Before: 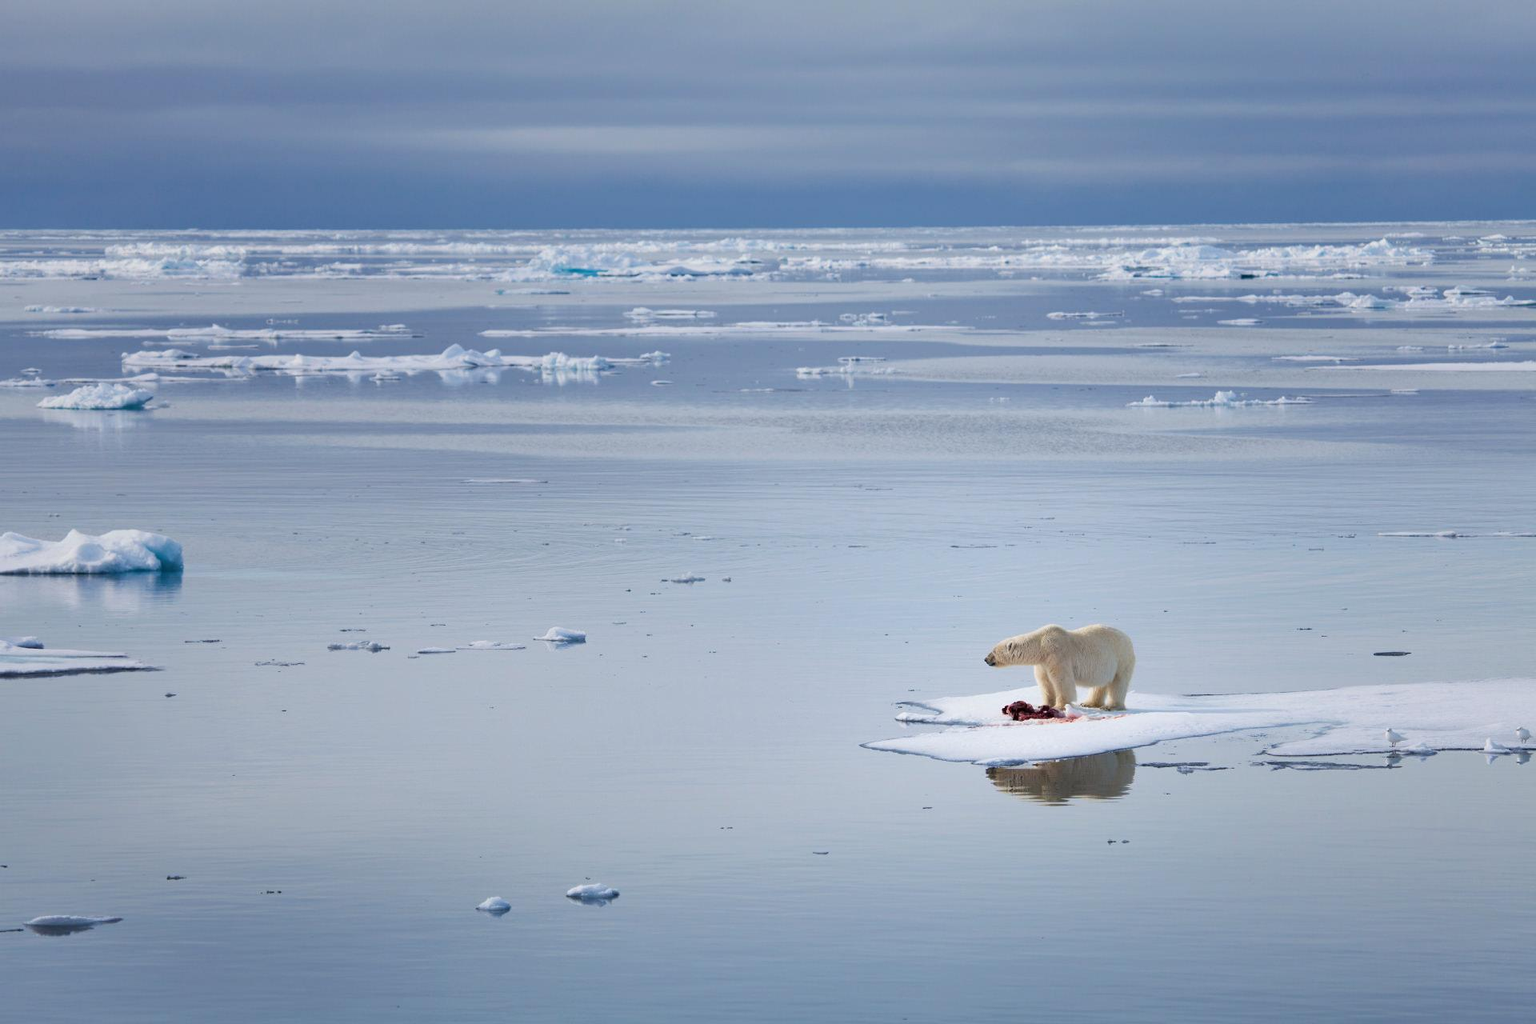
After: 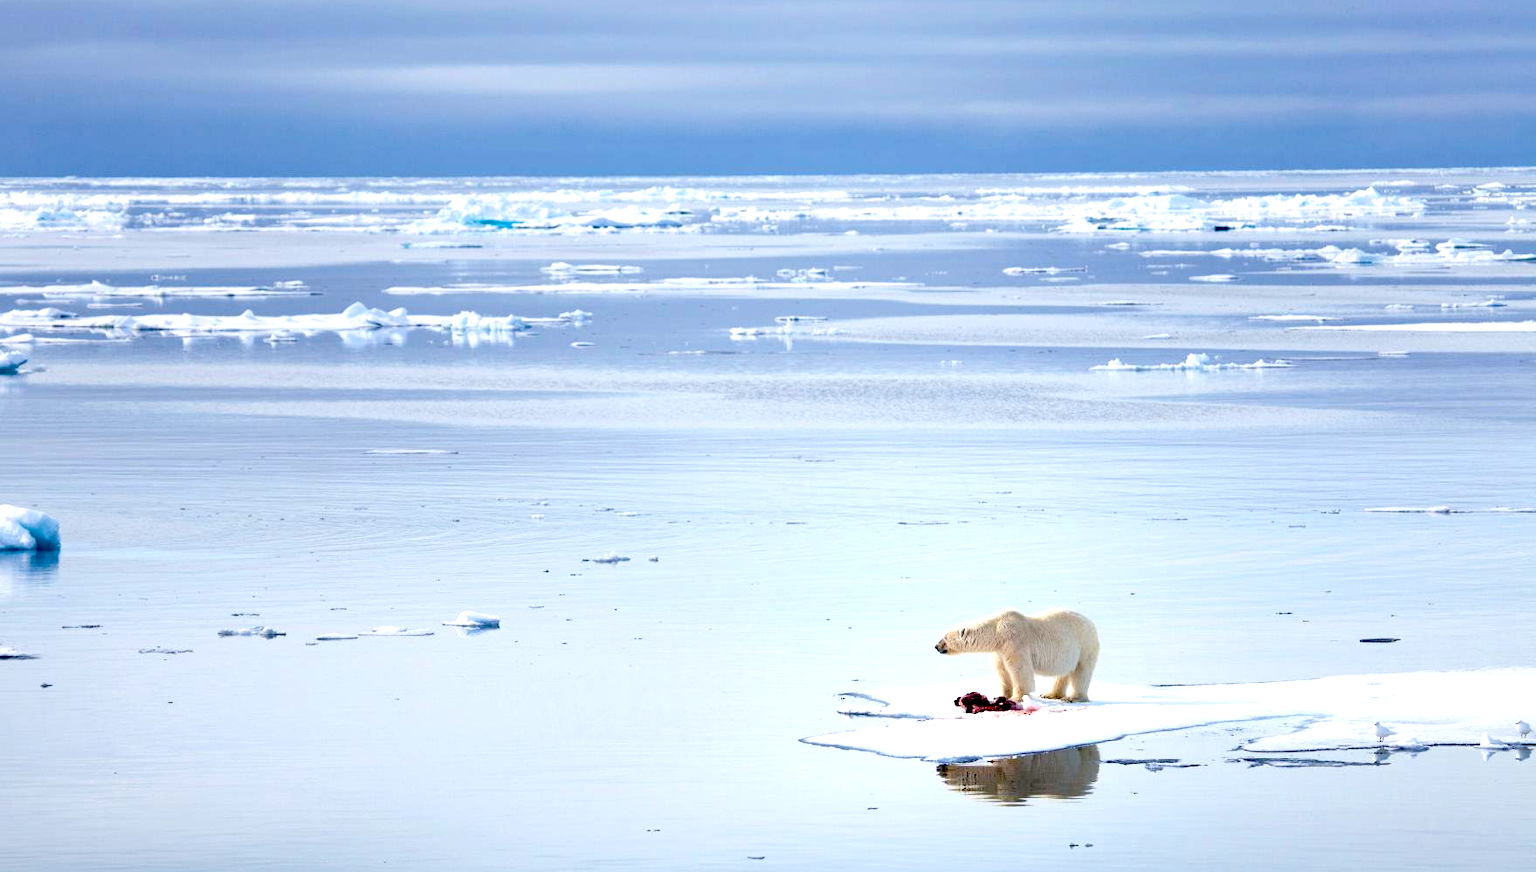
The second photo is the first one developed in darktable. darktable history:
exposure: black level correction 0.037, exposure 0.909 EV, compensate highlight preservation false
crop: left 8.363%, top 6.568%, bottom 15.318%
